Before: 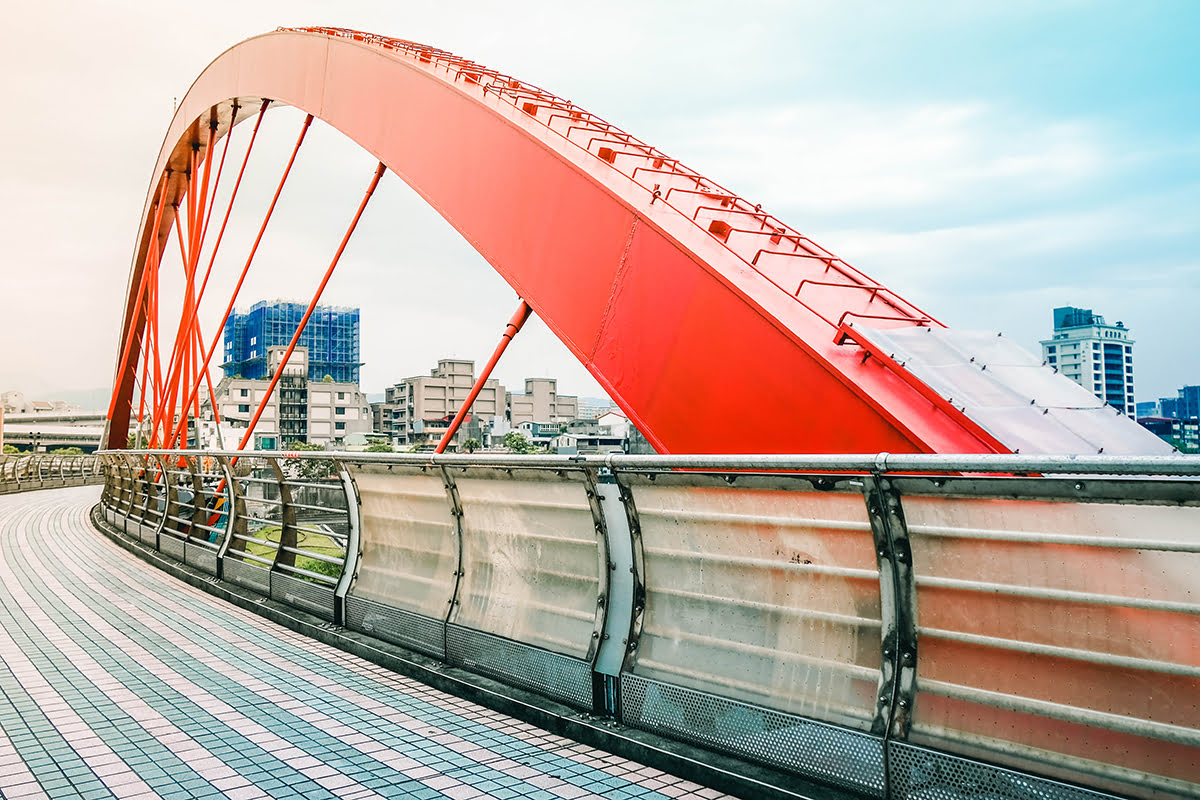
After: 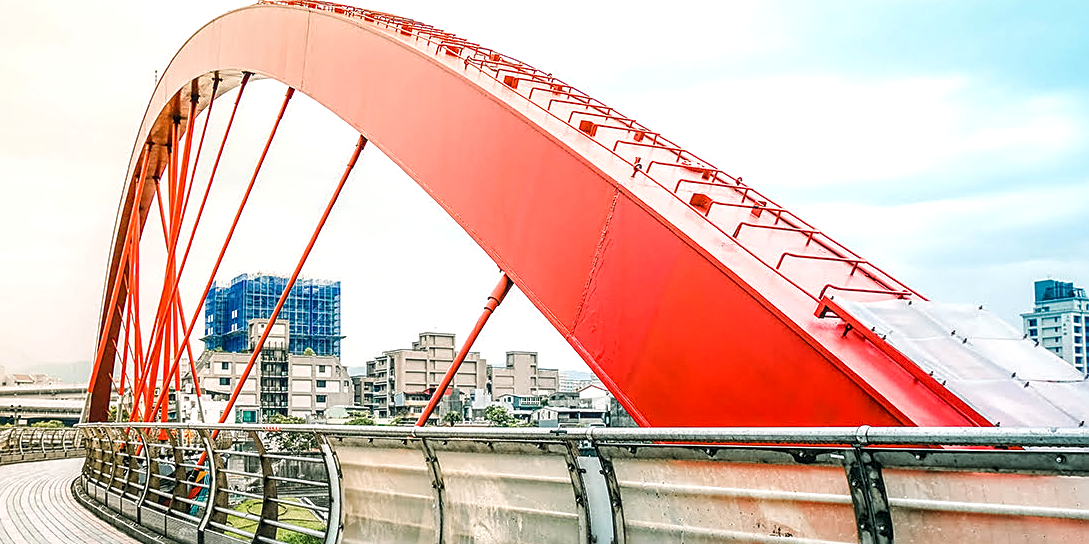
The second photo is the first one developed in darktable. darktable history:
crop: left 1.617%, top 3.433%, right 7.597%, bottom 28.513%
base curve: curves: ch0 [(0, 0) (0.297, 0.298) (1, 1)], preserve colors none
exposure: exposure 0.201 EV, compensate highlight preservation false
local contrast: detail 130%
sharpen: on, module defaults
